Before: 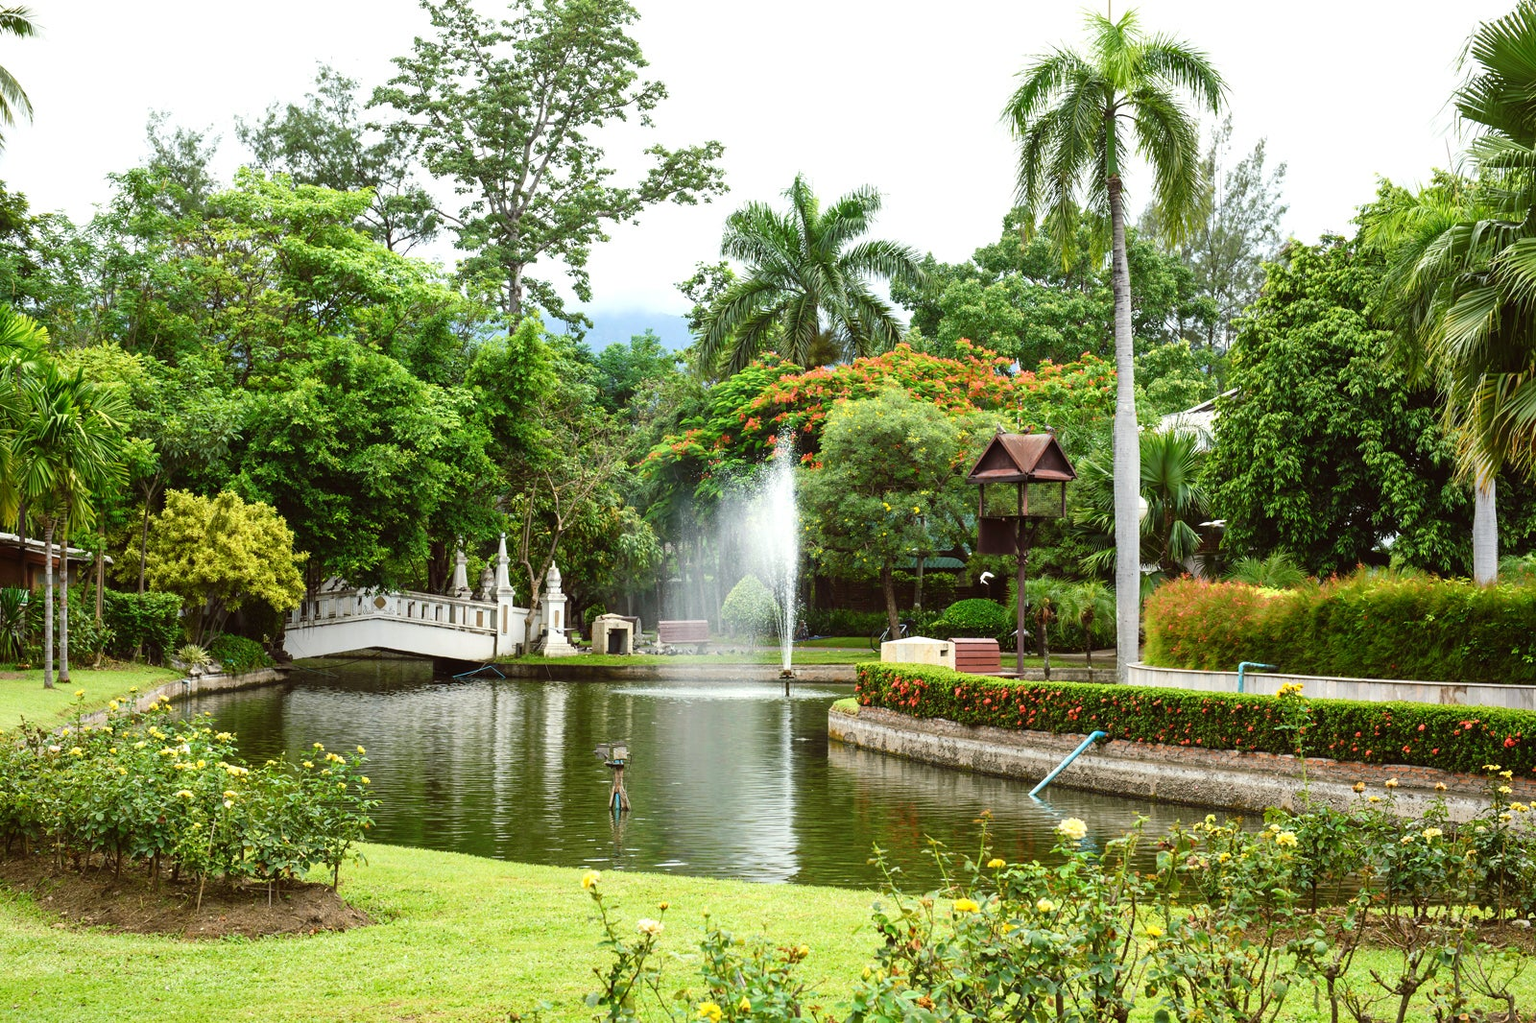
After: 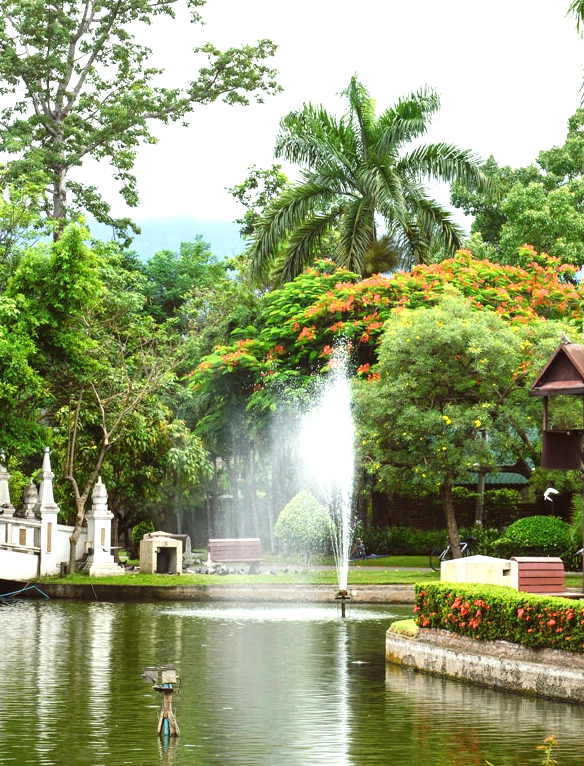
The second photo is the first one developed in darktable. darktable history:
crop and rotate: left 29.885%, top 10.158%, right 33.56%, bottom 17.923%
exposure: exposure 0.401 EV, compensate highlight preservation false
